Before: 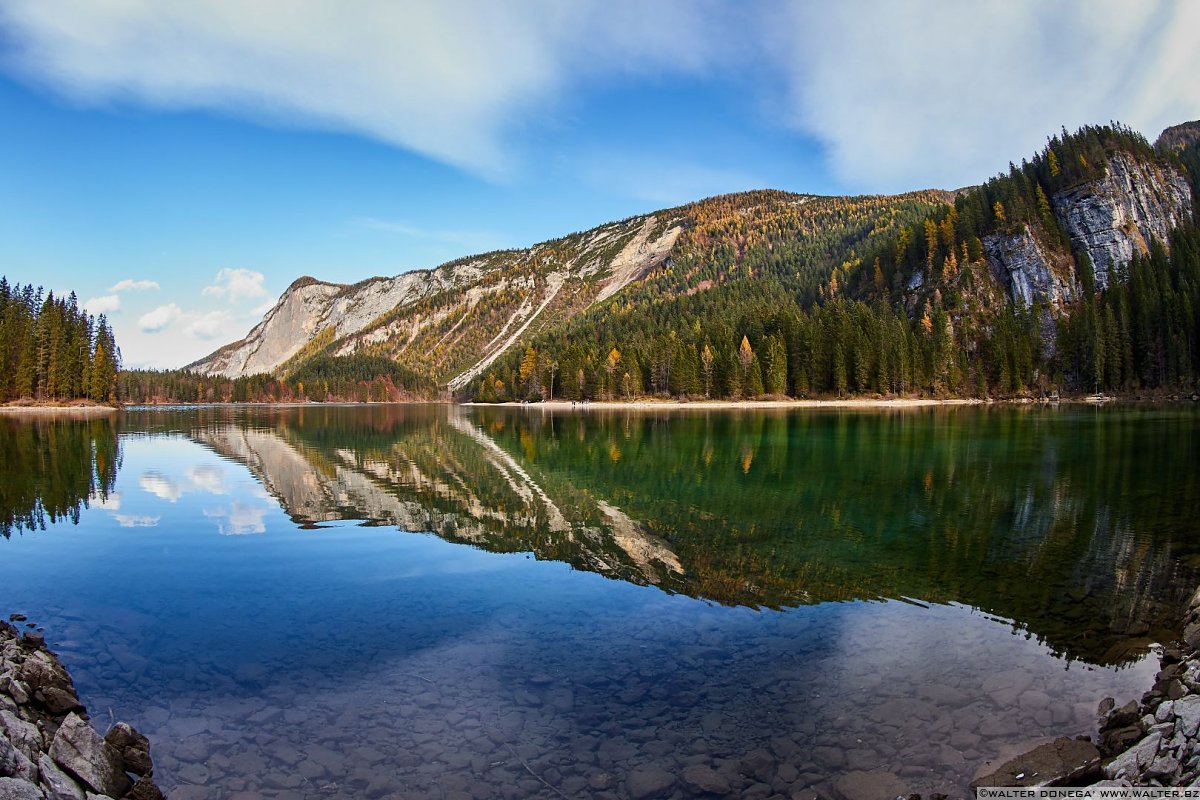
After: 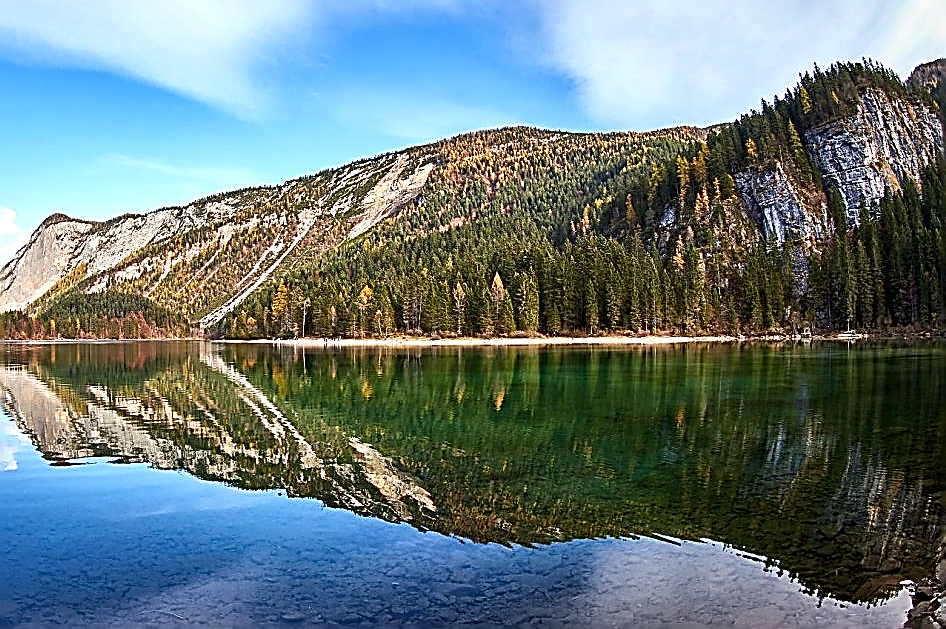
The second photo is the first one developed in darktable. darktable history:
exposure: black level correction 0, exposure 0.5 EV, compensate exposure bias true, compensate highlight preservation false
crop and rotate: left 20.74%, top 7.912%, right 0.375%, bottom 13.378%
local contrast: mode bilateral grid, contrast 20, coarseness 50, detail 120%, midtone range 0.2
sharpen: amount 2
